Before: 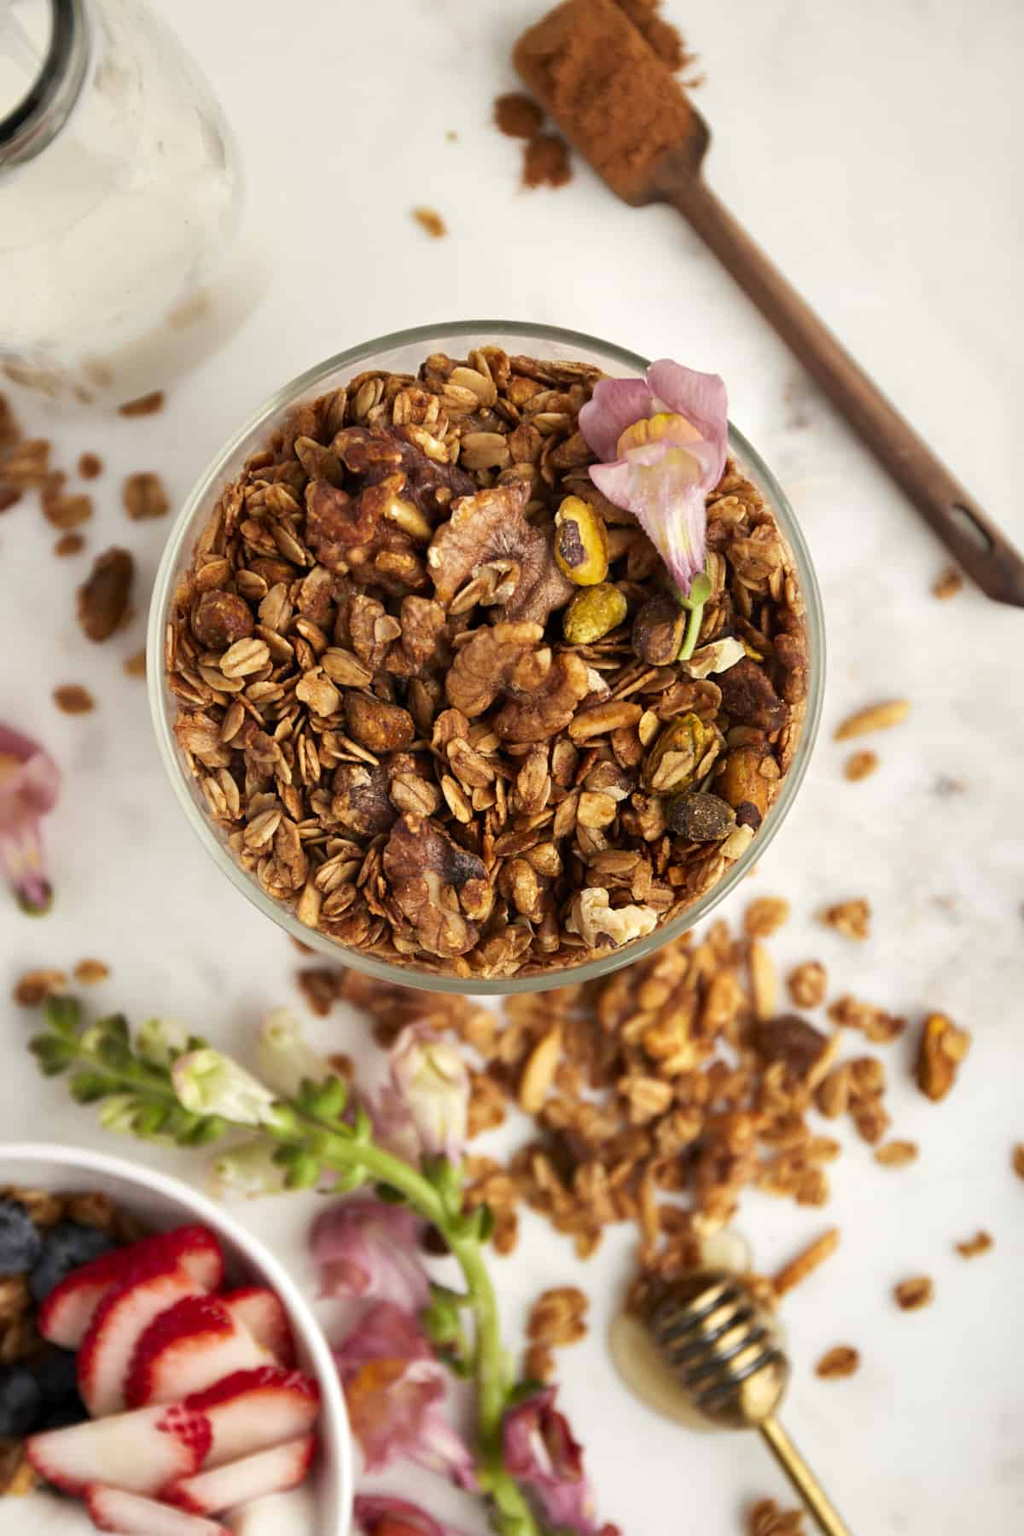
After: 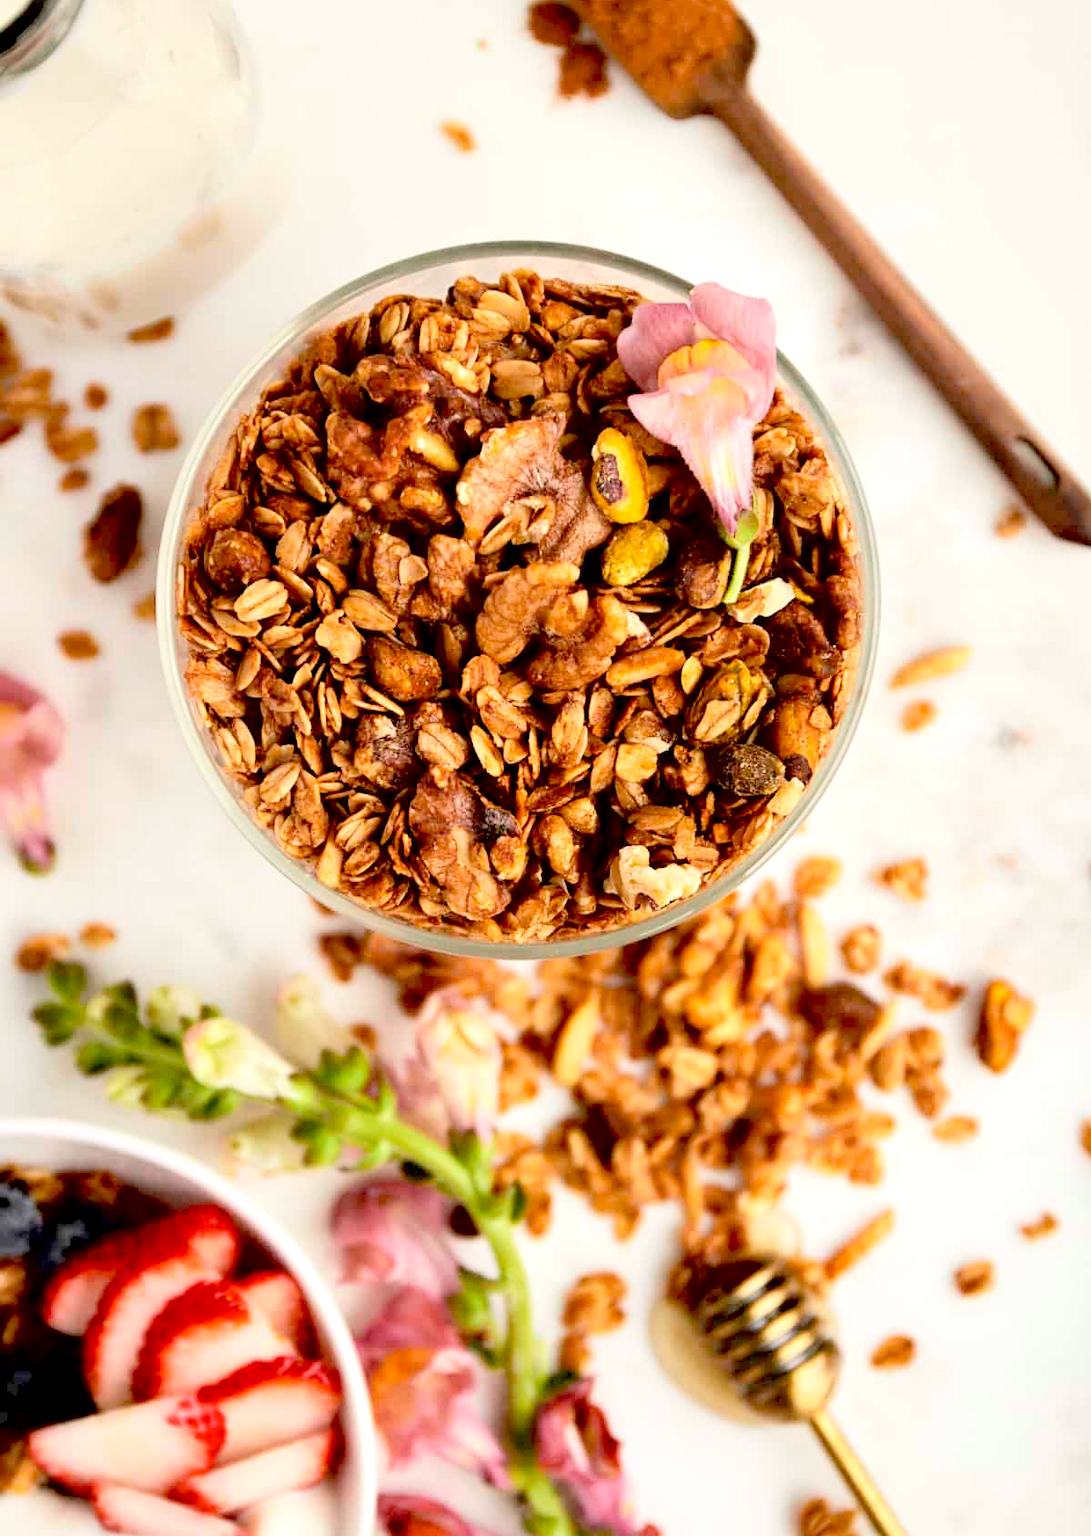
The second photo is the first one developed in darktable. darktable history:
exposure: black level correction 0.025, exposure 0.183 EV, compensate highlight preservation false
crop and rotate: top 6.204%
contrast brightness saturation: contrast 0.138, brightness 0.226
